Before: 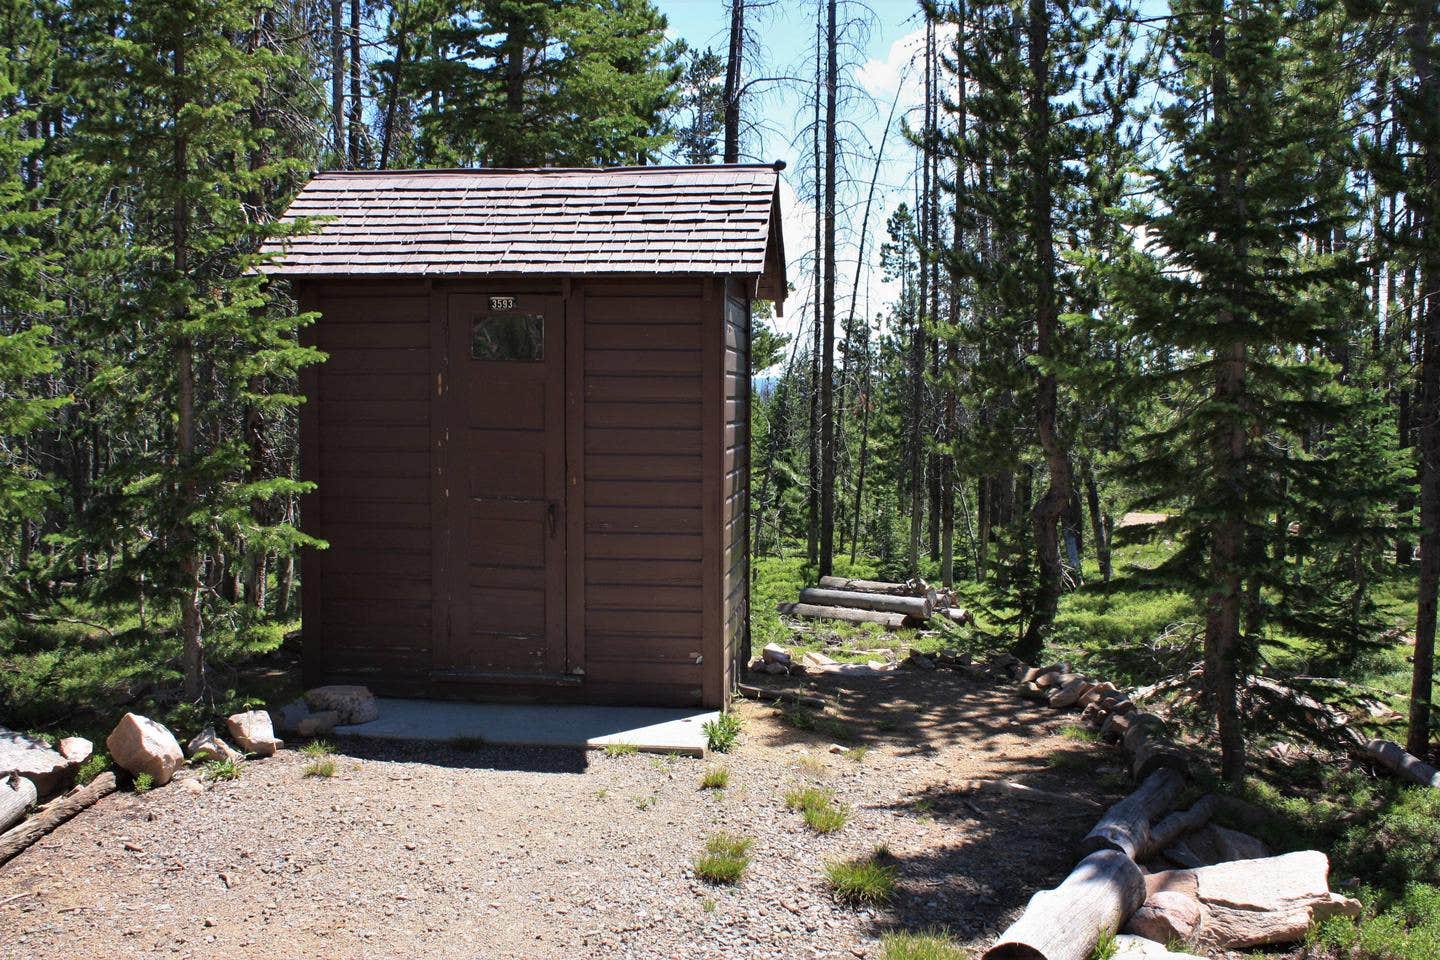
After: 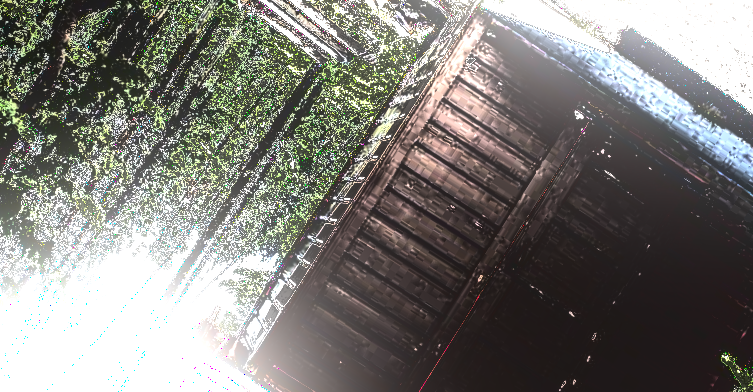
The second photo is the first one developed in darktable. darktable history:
local contrast: highlights 60%, shadows 63%, detail 160%
exposure: black level correction 0, exposure 1.105 EV, compensate highlight preservation false
crop and rotate: angle 147.58°, left 9.154%, top 15.566%, right 4.559%, bottom 17.107%
tone curve: curves: ch0 [(0, 0) (0.003, 0.99) (0.011, 0.983) (0.025, 0.934) (0.044, 0.719) (0.069, 0.382) (0.1, 0.204) (0.136, 0.093) (0.177, 0.094) (0.224, 0.093) (0.277, 0.098) (0.335, 0.214) (0.399, 0.616) (0.468, 0.827) (0.543, 0.464) (0.623, 0.145) (0.709, 0.127) (0.801, 0.187) (0.898, 0.203) (1, 1)], color space Lab, linked channels, preserve colors none
